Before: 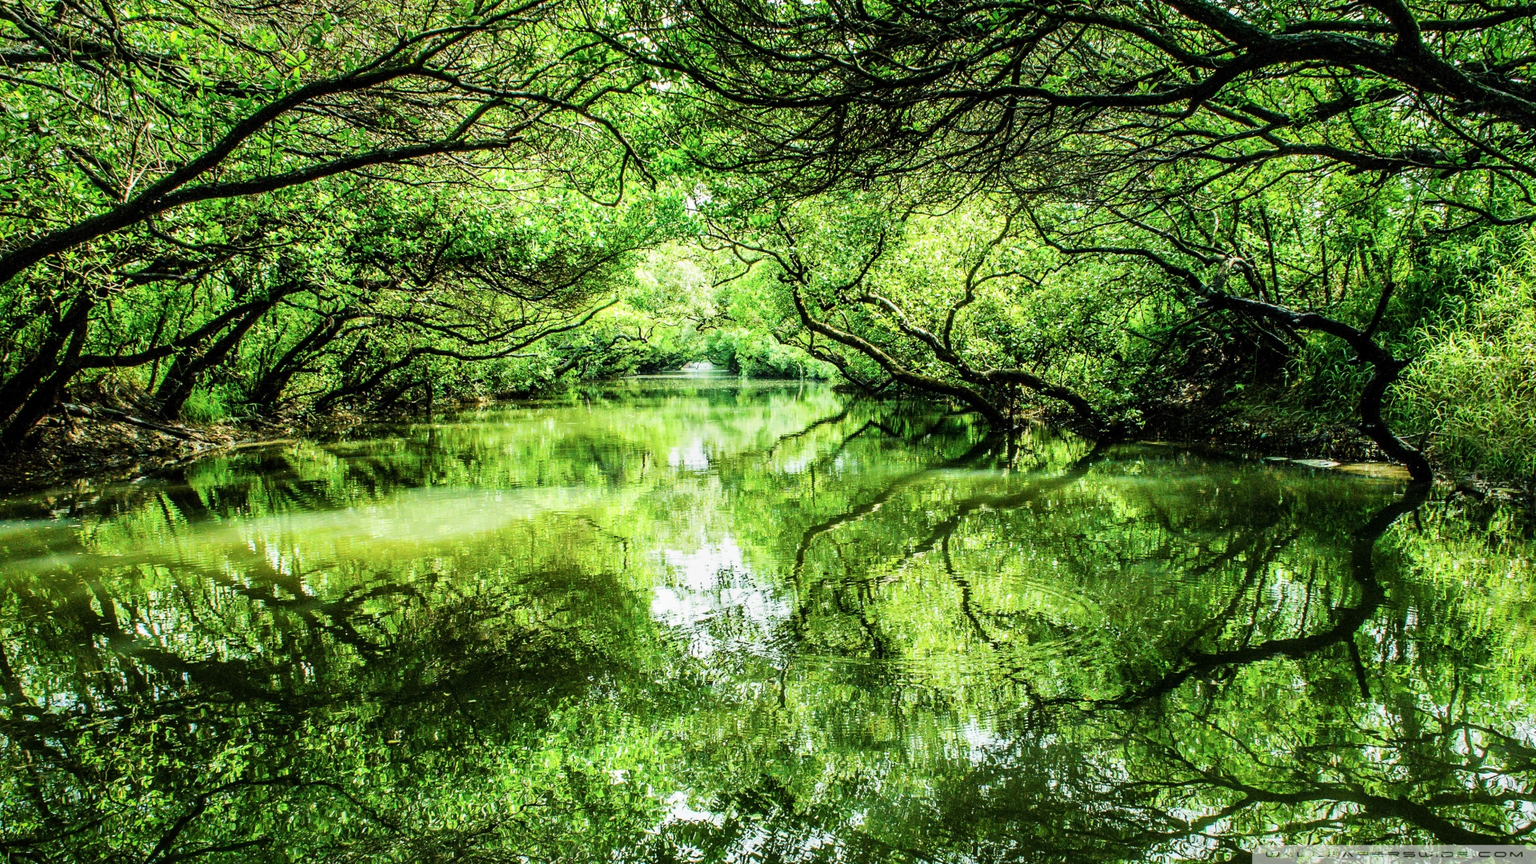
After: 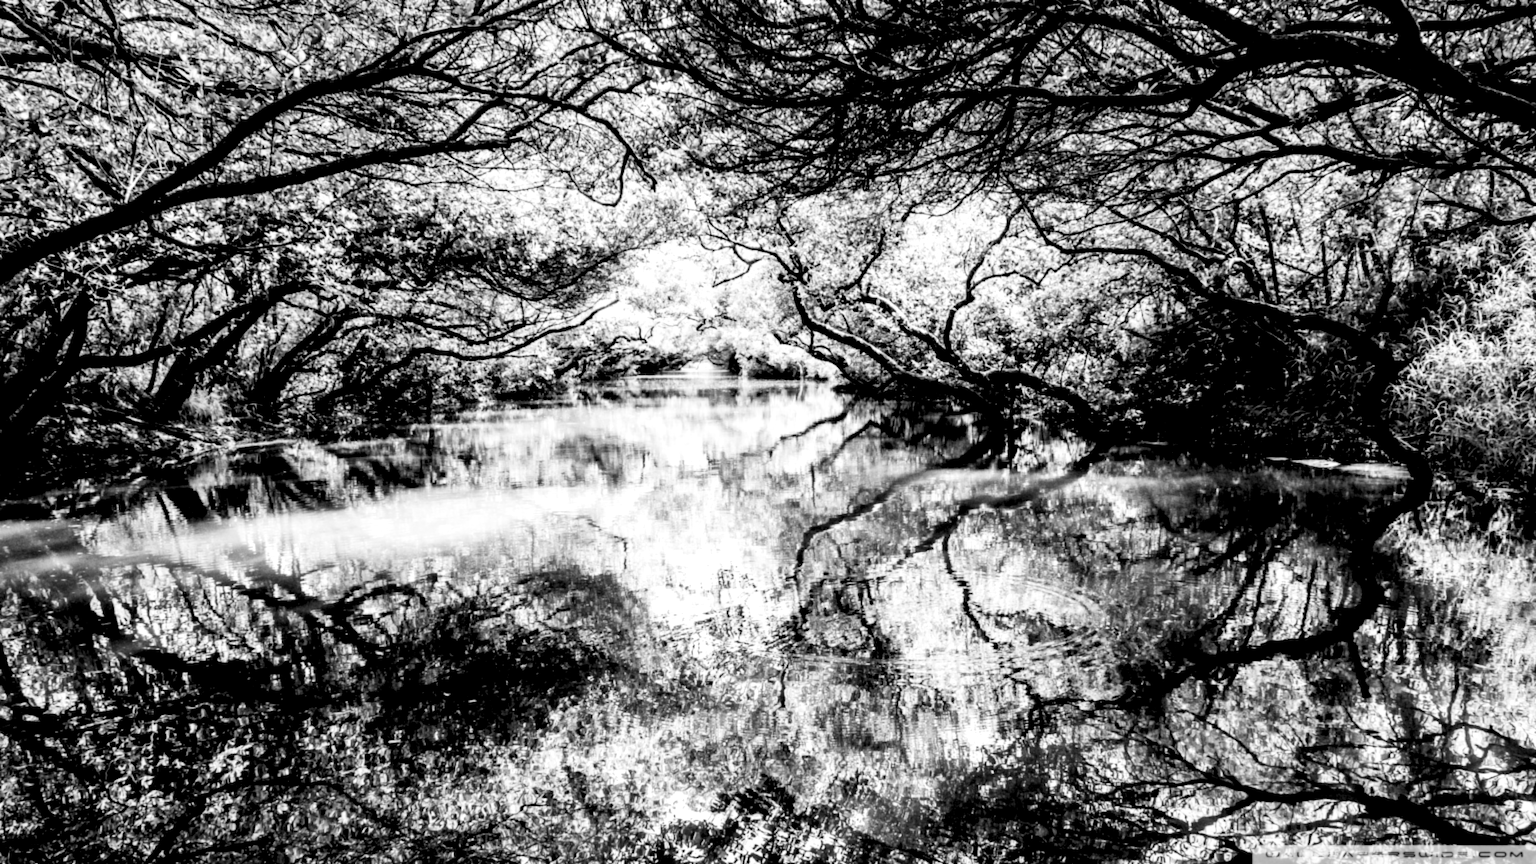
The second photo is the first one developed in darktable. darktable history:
lowpass: radius 0.76, contrast 1.56, saturation 0, unbound 0
rgb levels: levels [[0.013, 0.434, 0.89], [0, 0.5, 1], [0, 0.5, 1]]
